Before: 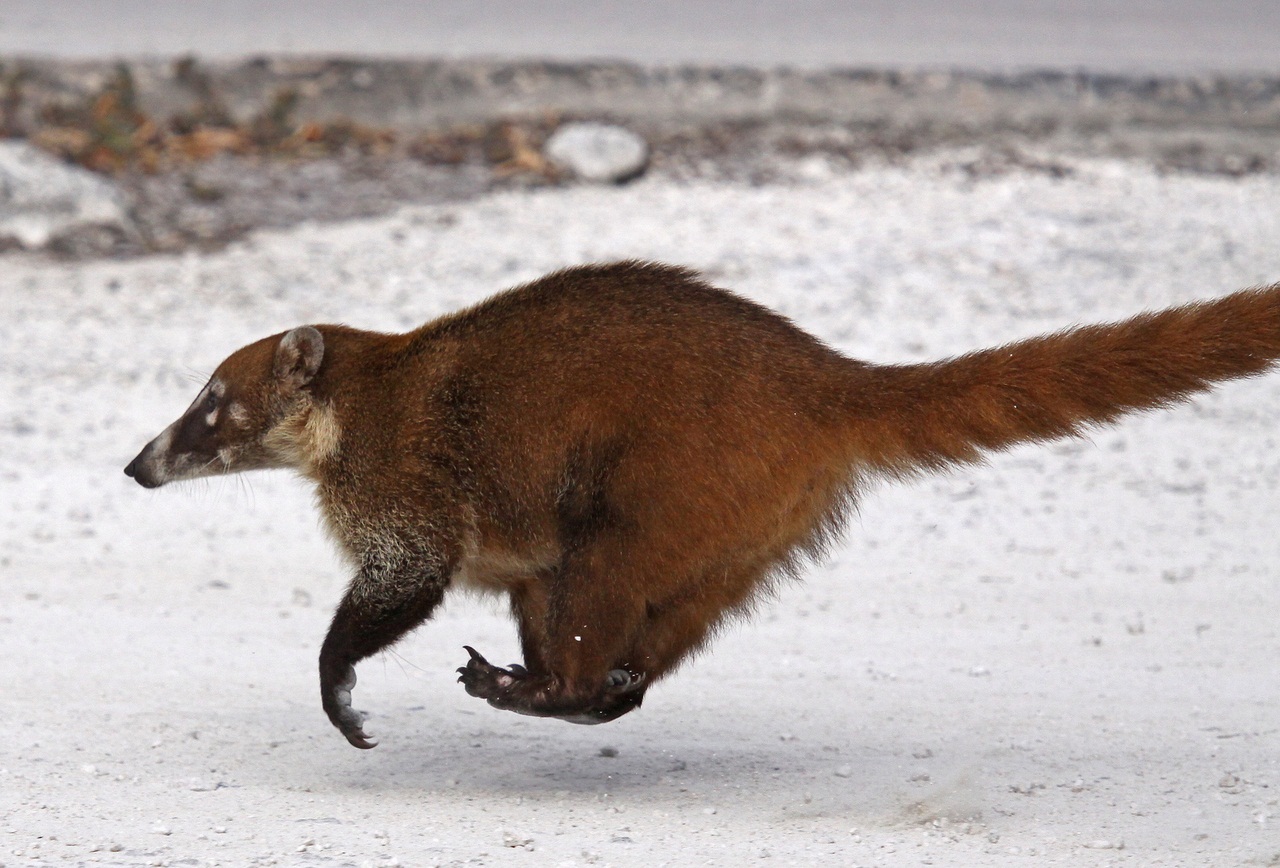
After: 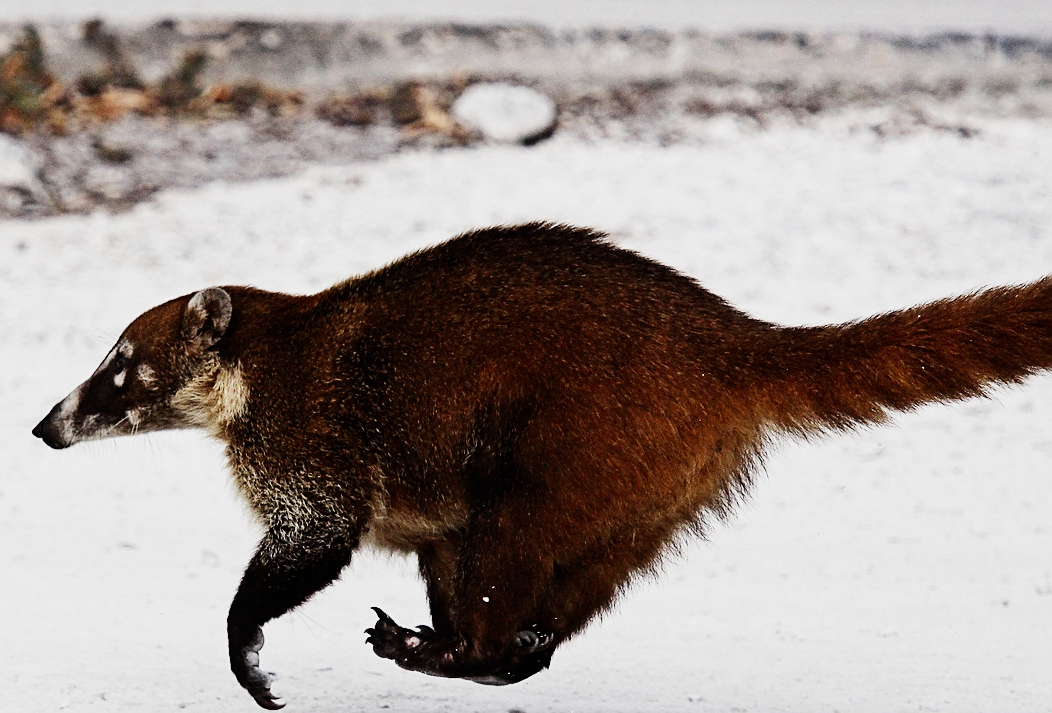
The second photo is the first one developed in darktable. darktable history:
sigmoid: contrast 1.7, skew -0.2, preserve hue 0%, red attenuation 0.1, red rotation 0.035, green attenuation 0.1, green rotation -0.017, blue attenuation 0.15, blue rotation -0.052, base primaries Rec2020
crop and rotate: left 7.196%, top 4.574%, right 10.605%, bottom 13.178%
tone equalizer: -8 EV -0.75 EV, -7 EV -0.7 EV, -6 EV -0.6 EV, -5 EV -0.4 EV, -3 EV 0.4 EV, -2 EV 0.6 EV, -1 EV 0.7 EV, +0 EV 0.75 EV, edges refinement/feathering 500, mask exposure compensation -1.57 EV, preserve details no
sharpen: on, module defaults
